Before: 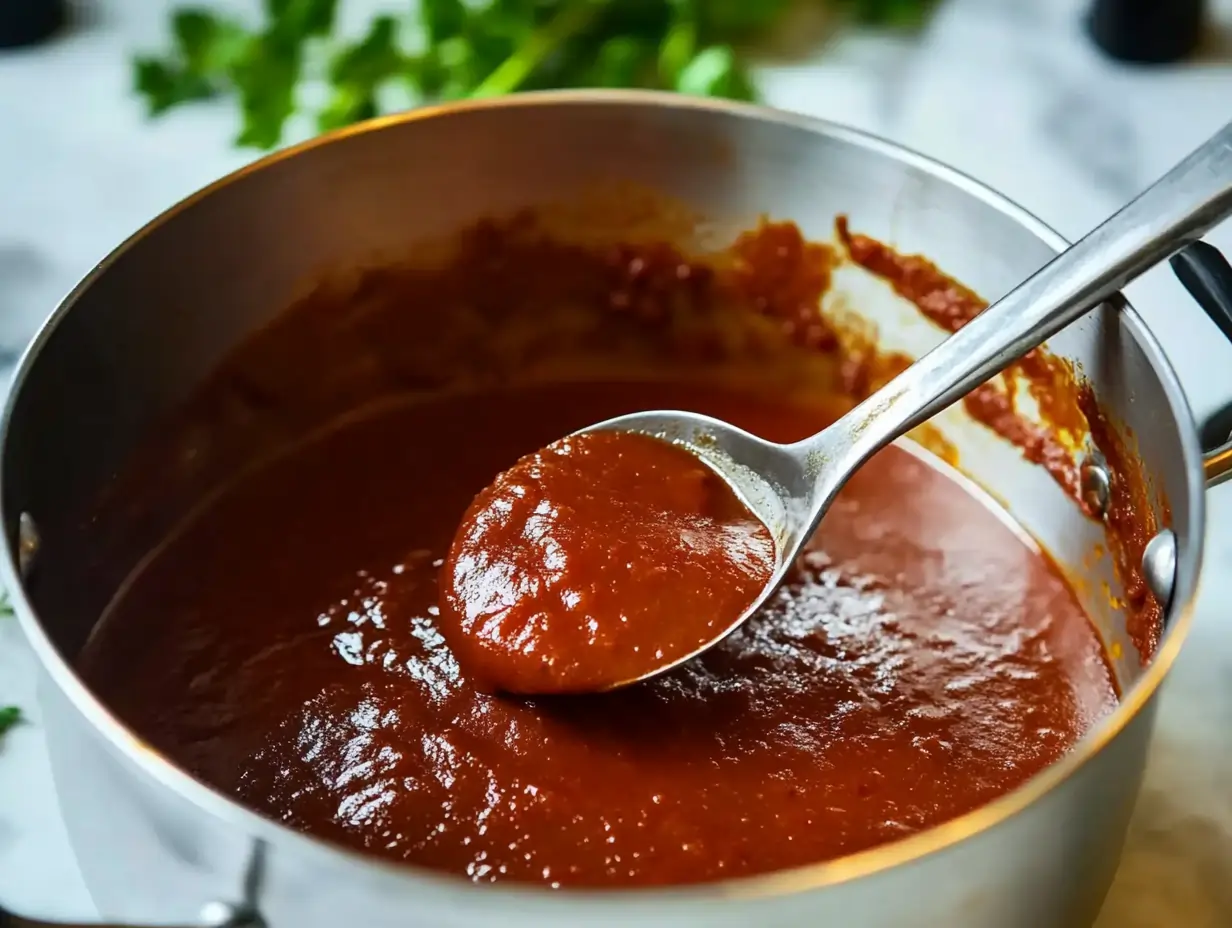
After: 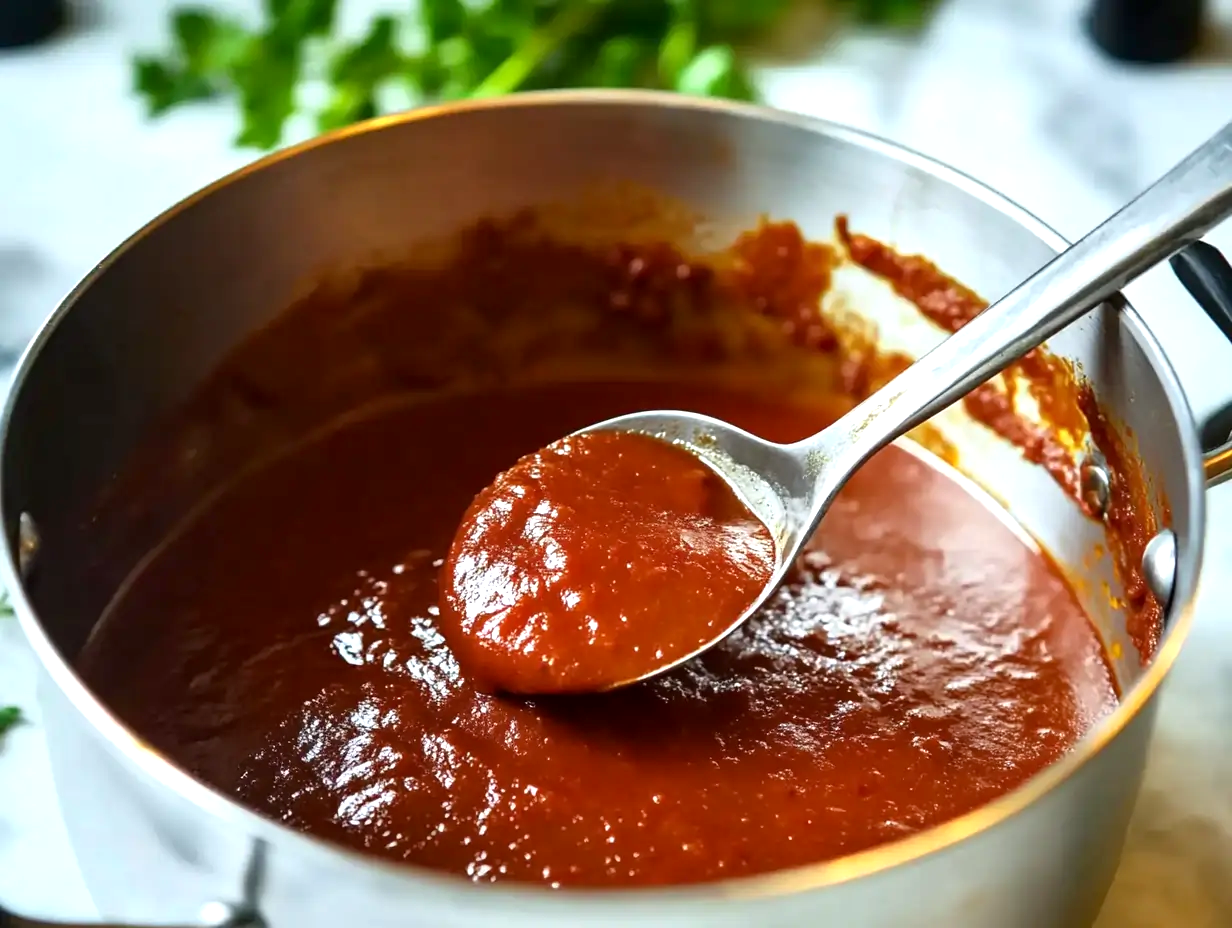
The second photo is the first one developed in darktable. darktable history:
exposure: black level correction 0.001, exposure 0.5 EV, compensate exposure bias true, compensate highlight preservation false
tone equalizer: -8 EV -1.84 EV, -7 EV -1.16 EV, -6 EV -1.62 EV, smoothing diameter 25%, edges refinement/feathering 10, preserve details guided filter
